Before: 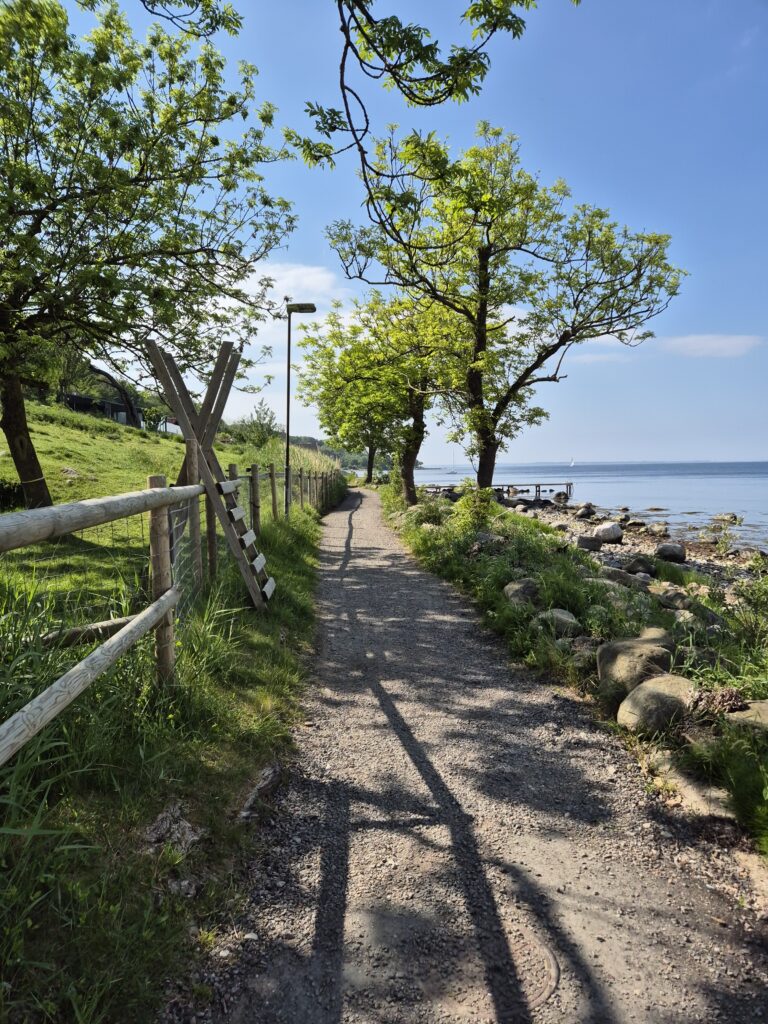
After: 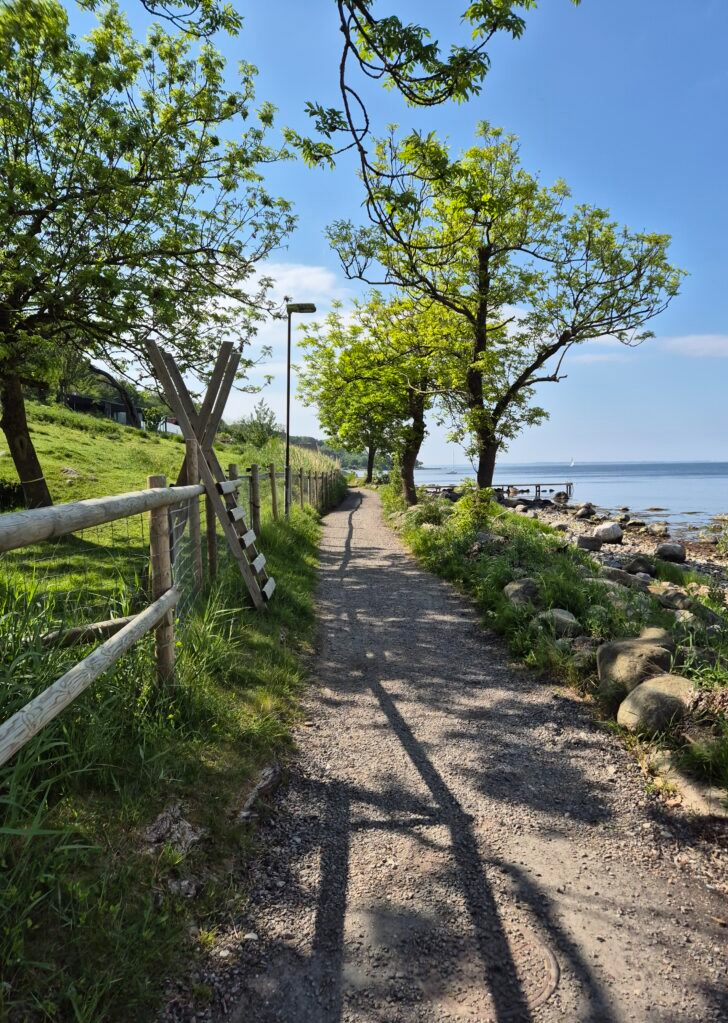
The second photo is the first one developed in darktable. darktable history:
local contrast: mode bilateral grid, contrast 10, coarseness 25, detail 111%, midtone range 0.2
crop and rotate: left 0%, right 5.174%
